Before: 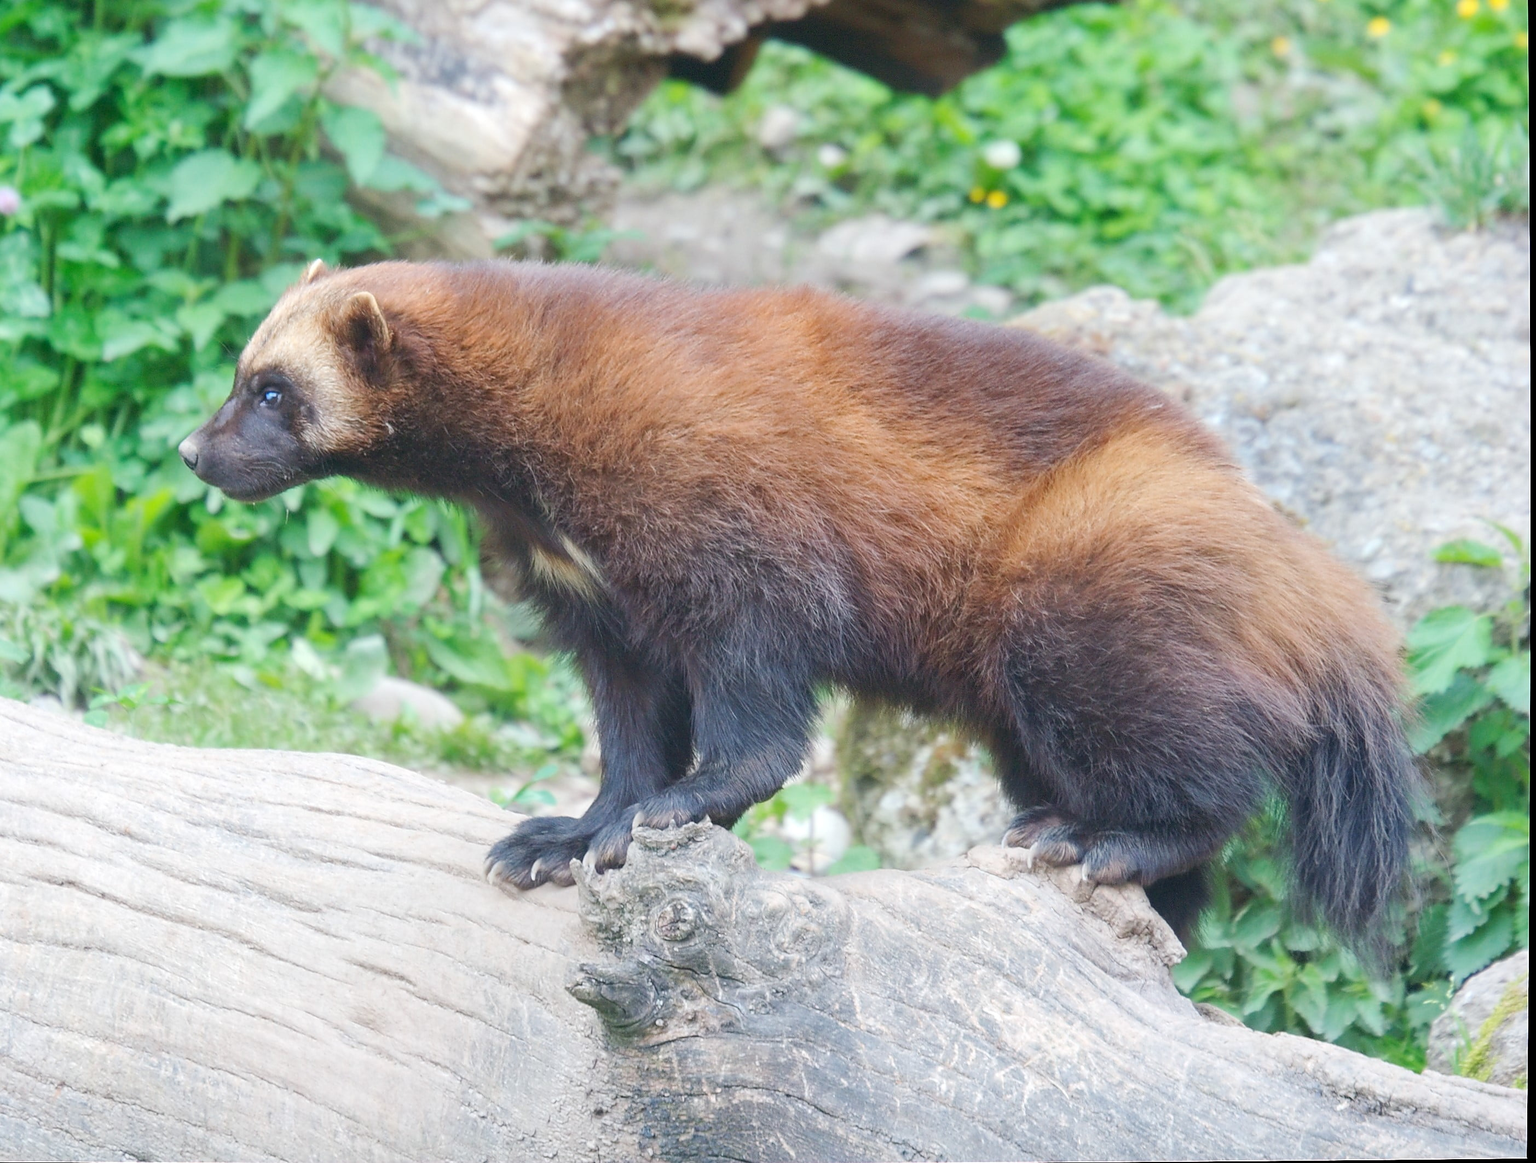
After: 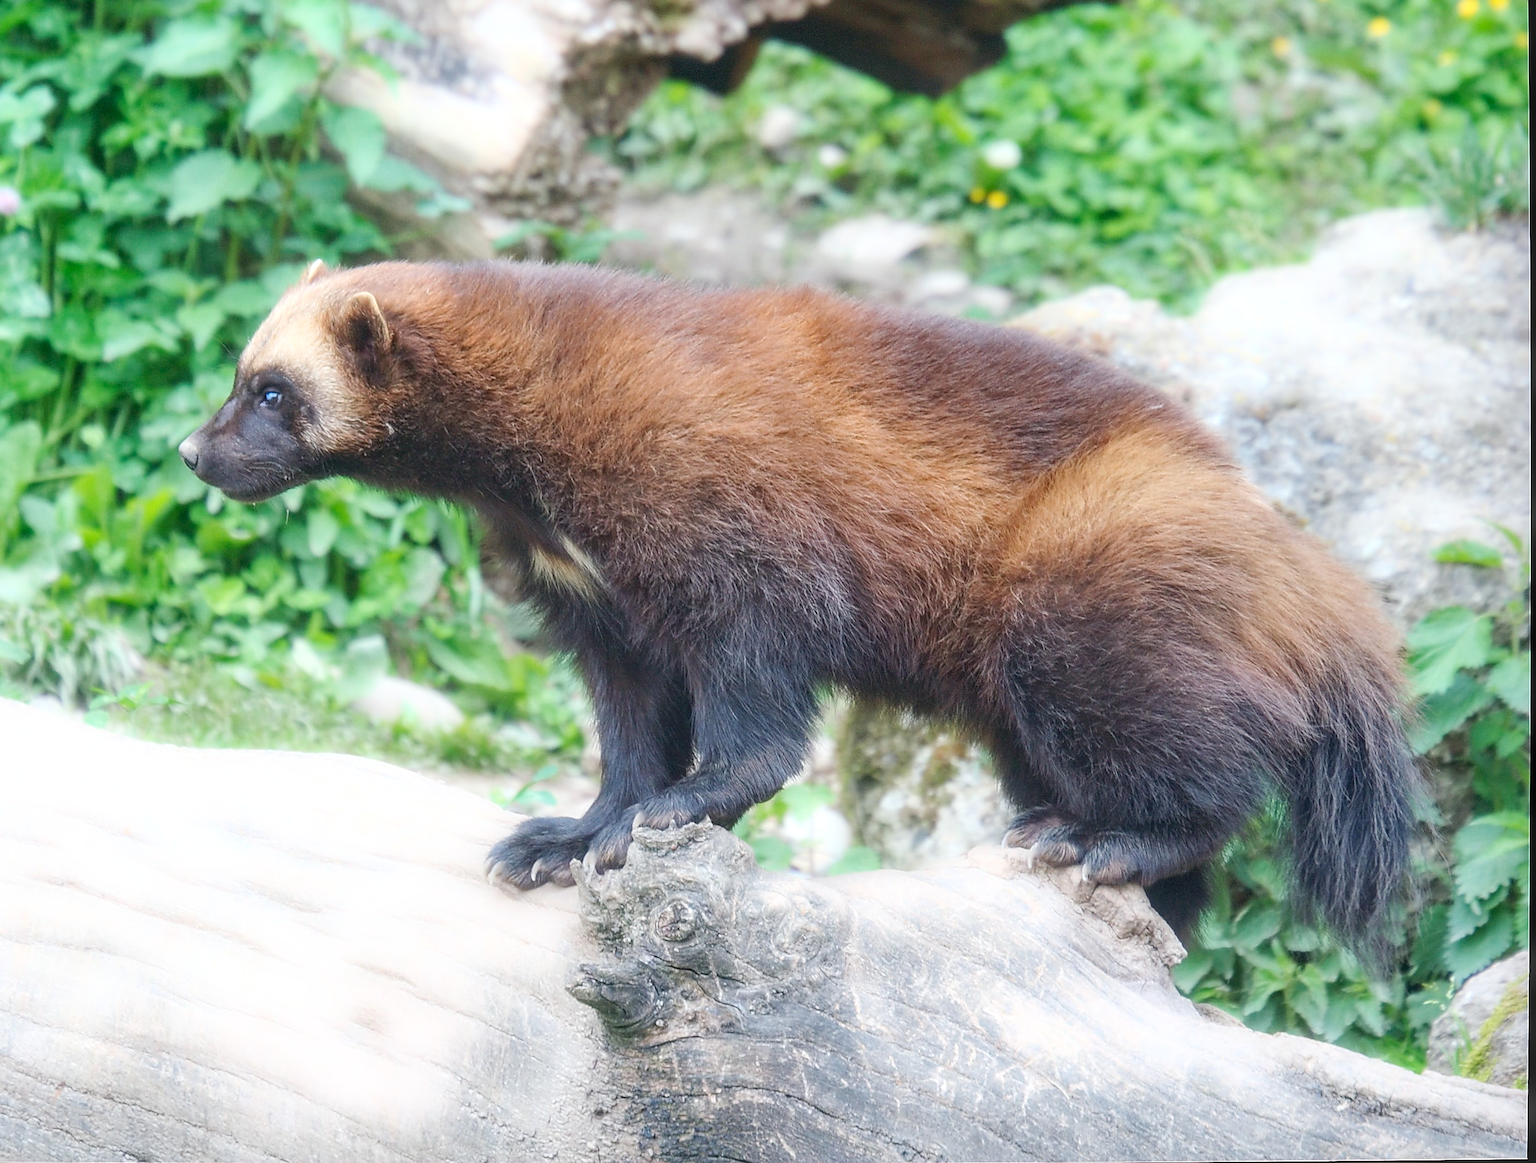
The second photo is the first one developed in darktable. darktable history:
bloom: size 5%, threshold 95%, strength 15%
sharpen: radius 1.559, amount 0.373, threshold 1.271
local contrast: on, module defaults
